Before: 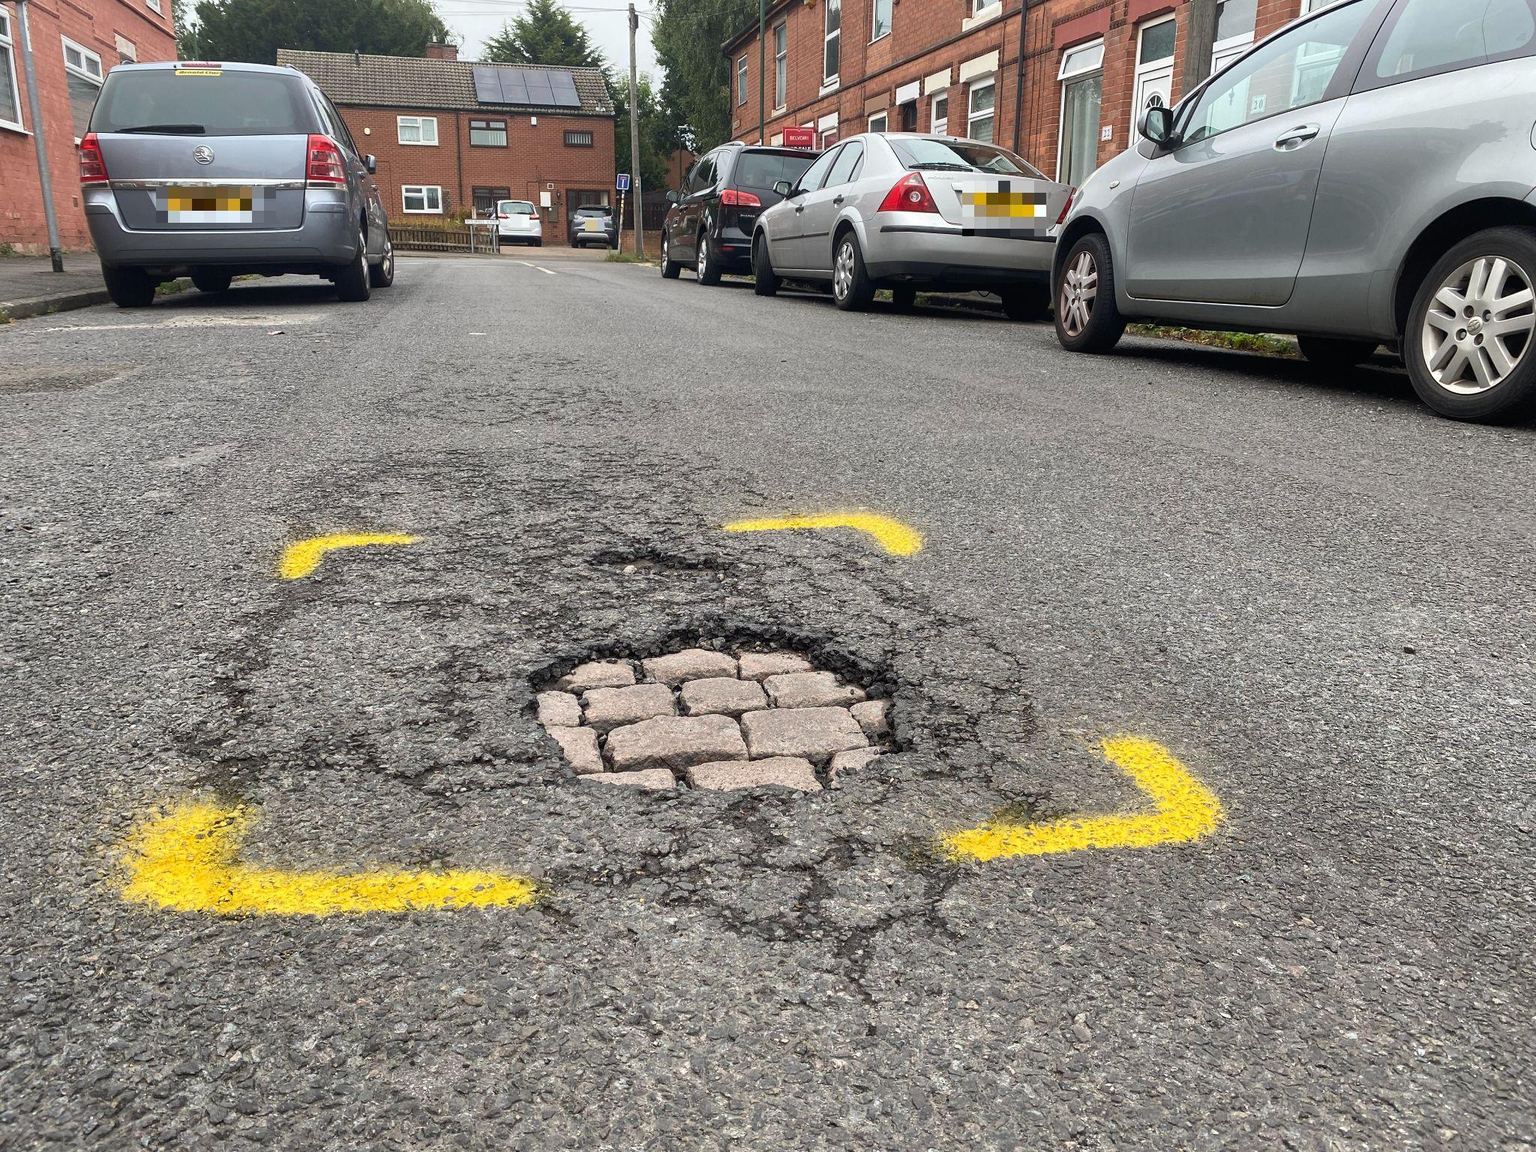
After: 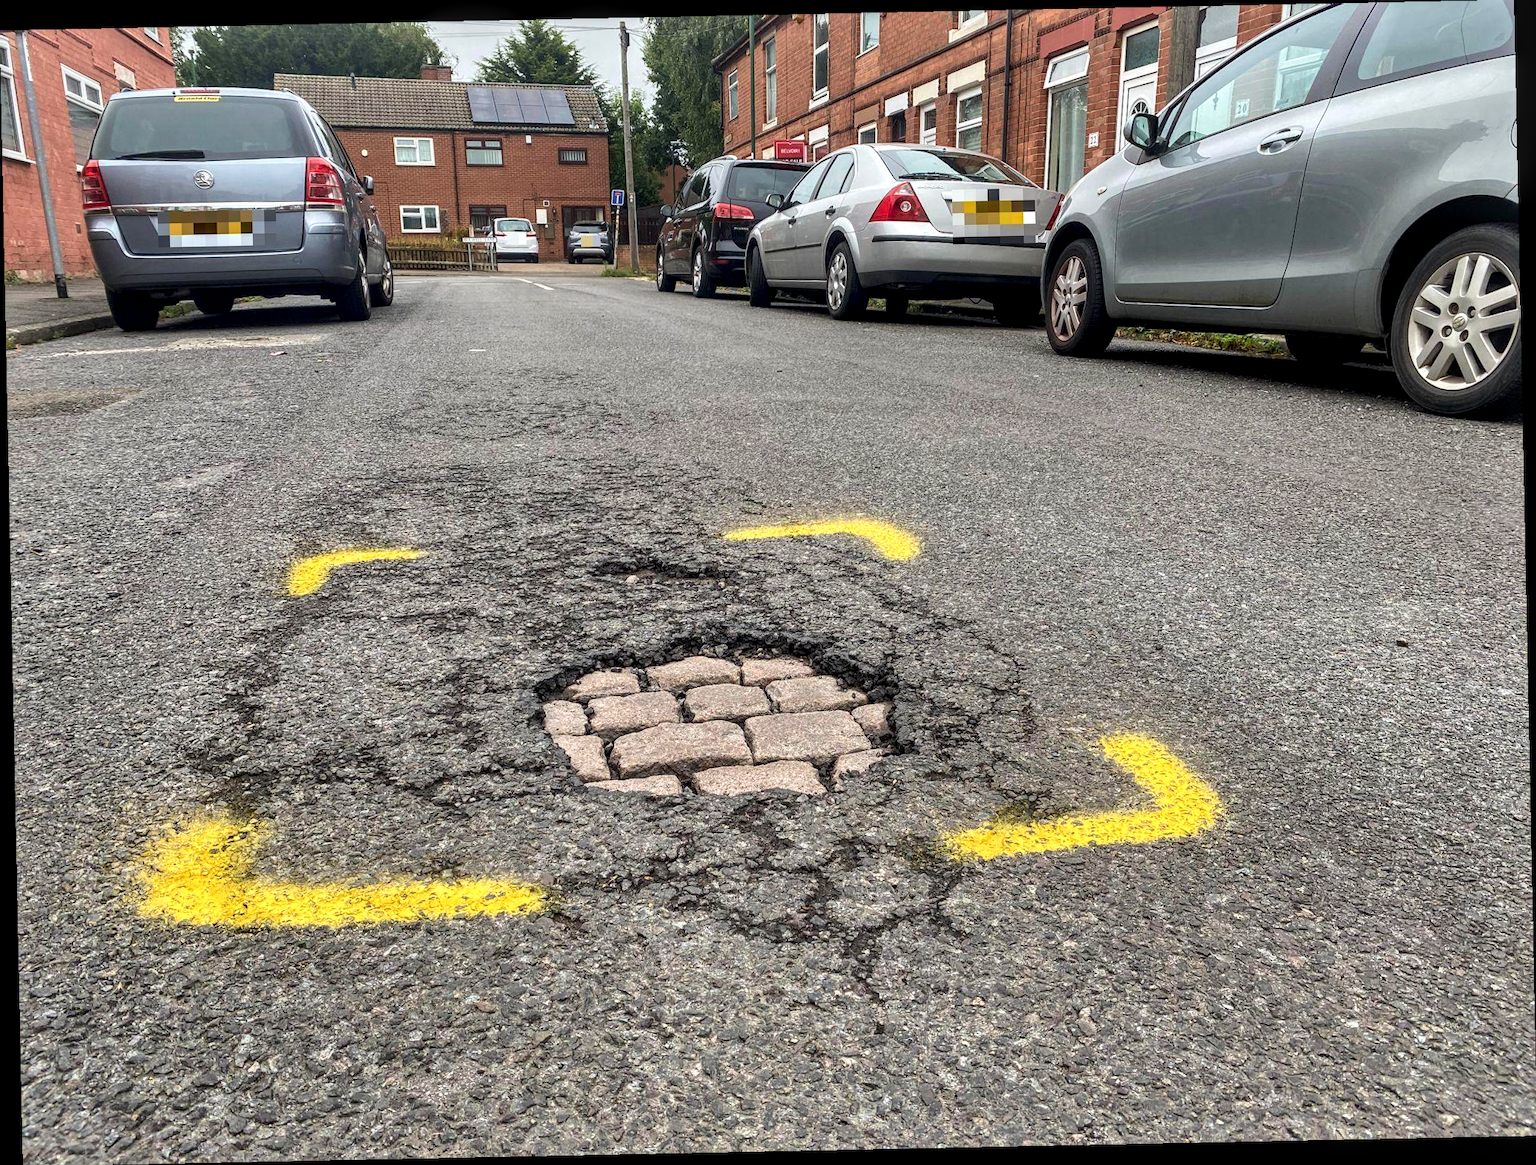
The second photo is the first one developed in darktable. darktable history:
shadows and highlights: shadows 37.27, highlights -28.18, soften with gaussian
rotate and perspective: rotation -1.17°, automatic cropping off
local contrast: detail 144%
velvia: on, module defaults
